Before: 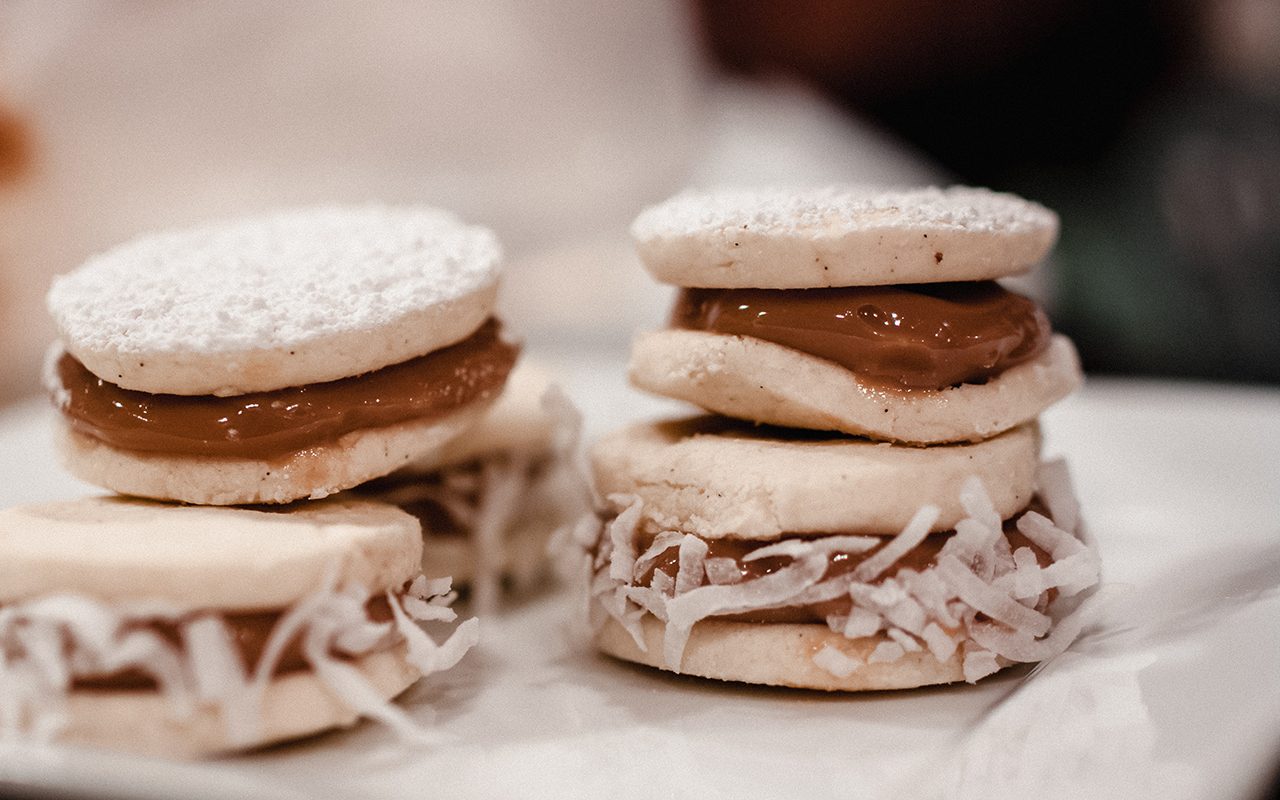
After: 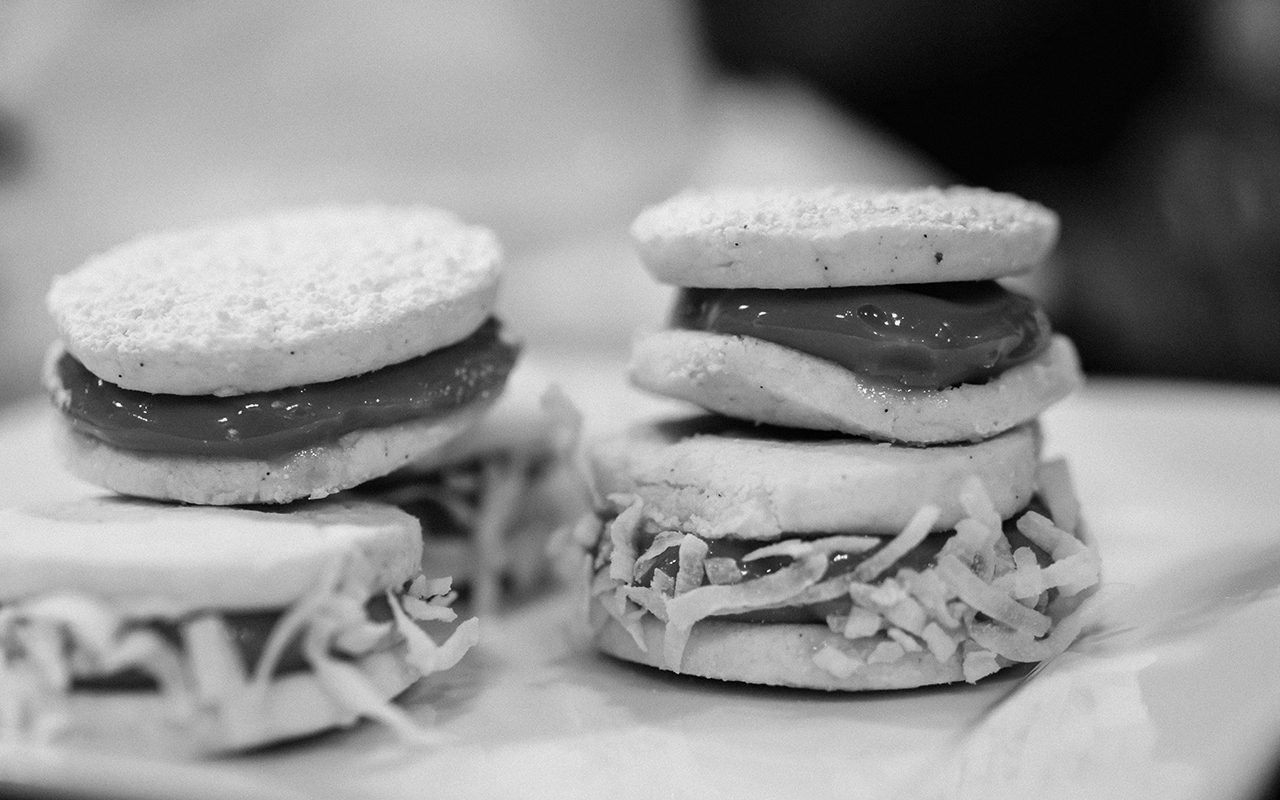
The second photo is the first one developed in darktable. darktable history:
color balance rgb: perceptual saturation grading › global saturation 25%, global vibrance 20%
monochrome: a 32, b 64, size 2.3
